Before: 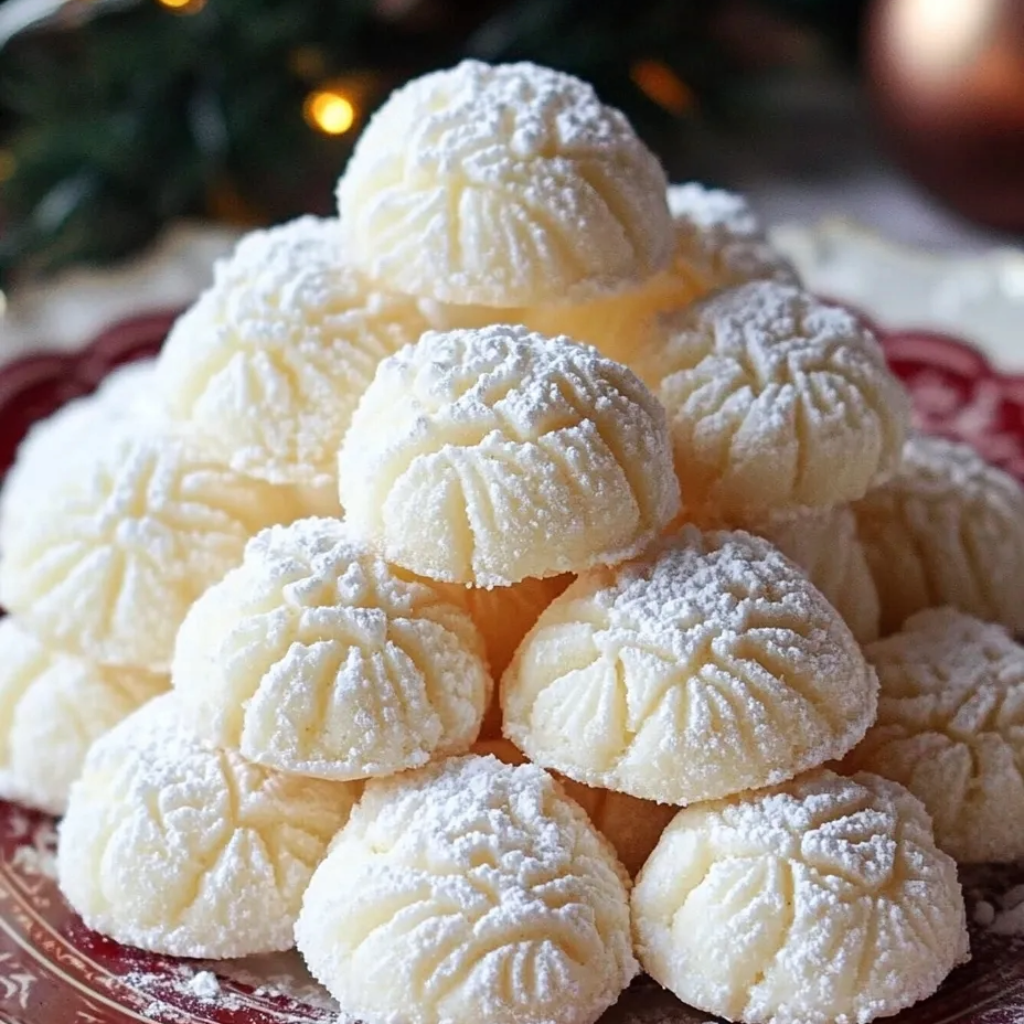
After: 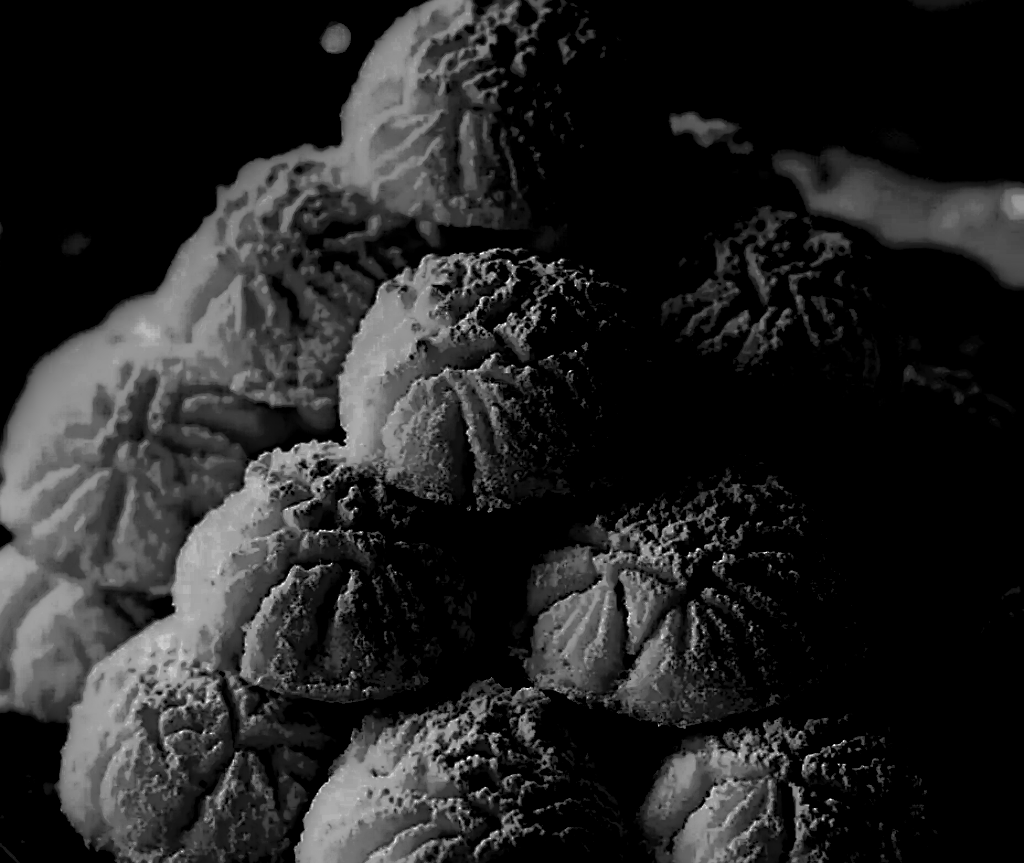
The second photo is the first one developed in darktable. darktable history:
exposure: compensate highlight preservation false
color zones: curves: ch1 [(0, -0.394) (0.143, -0.394) (0.286, -0.394) (0.429, -0.392) (0.571, -0.391) (0.714, -0.391) (0.857, -0.391) (1, -0.394)]
crop: top 7.567%, bottom 8.058%
sharpen: on, module defaults
color correction: highlights a* -3.46, highlights b* -6.73, shadows a* 3.12, shadows b* 5.58
local contrast: highlights 1%, shadows 244%, detail 164%, midtone range 0.006
contrast brightness saturation: brightness -0.991, saturation 0.982
